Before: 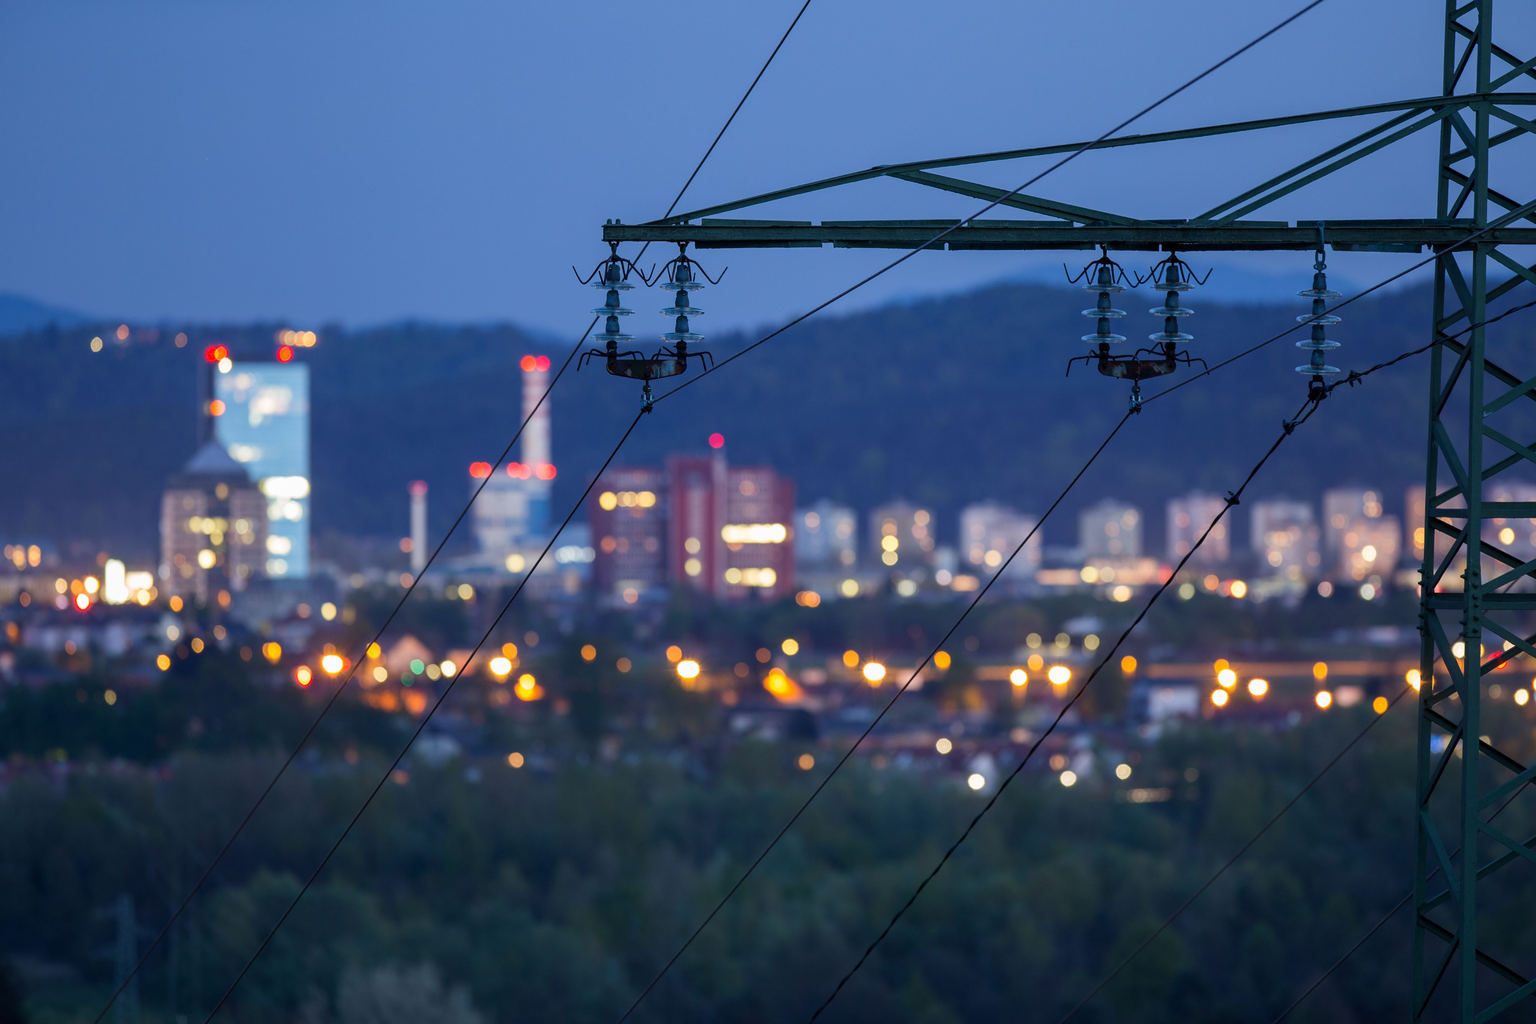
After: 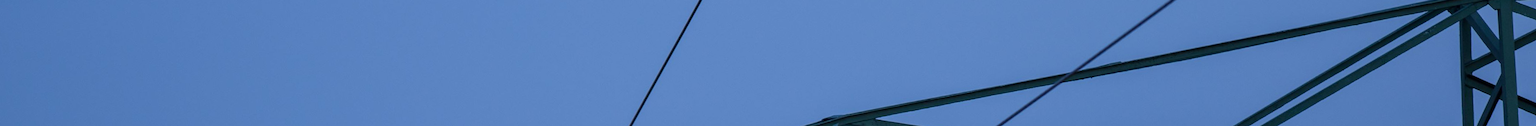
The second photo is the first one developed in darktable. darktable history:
crop and rotate: left 9.644%, top 9.491%, right 6.021%, bottom 80.509%
rotate and perspective: rotation -4.2°, shear 0.006, automatic cropping off
